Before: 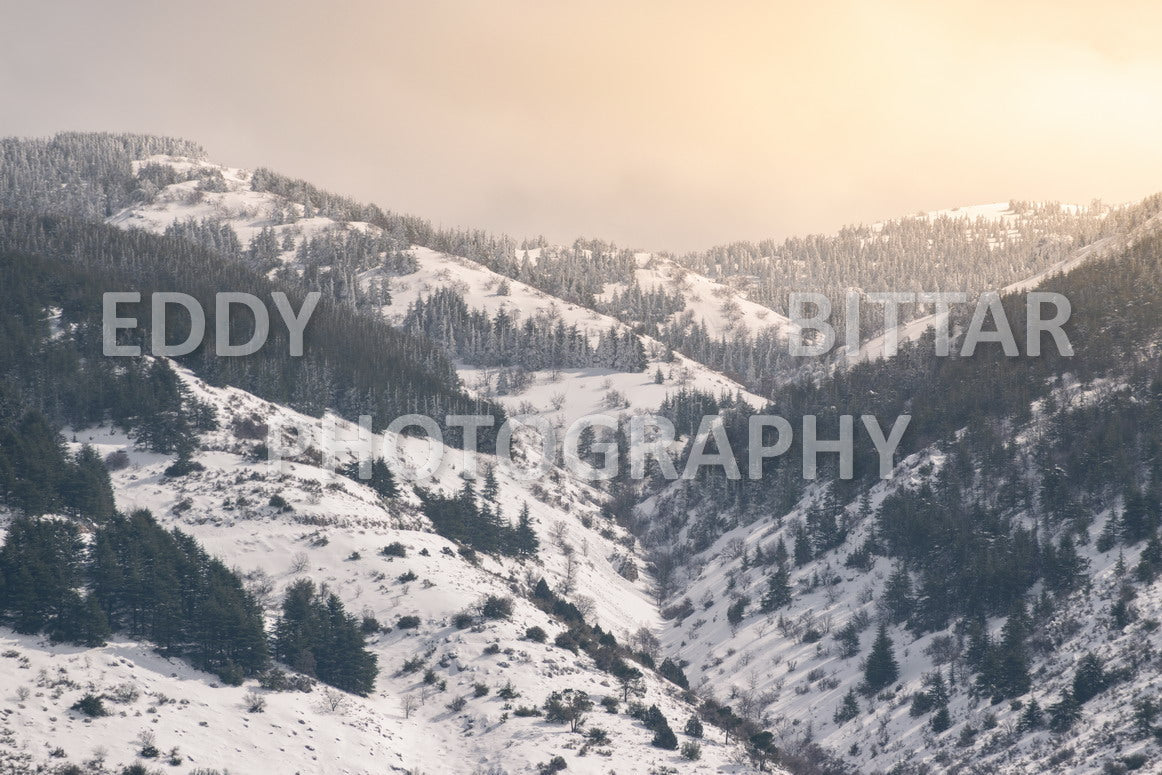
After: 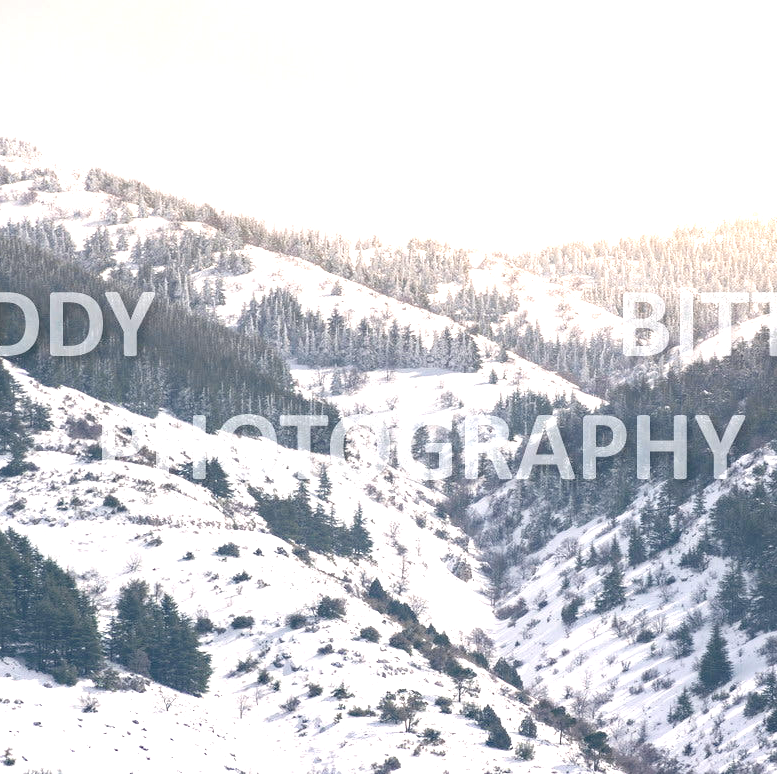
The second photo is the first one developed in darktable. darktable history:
haze removal: adaptive false
exposure: exposure 1.141 EV, compensate highlight preservation false
crop and rotate: left 14.43%, right 18.696%
